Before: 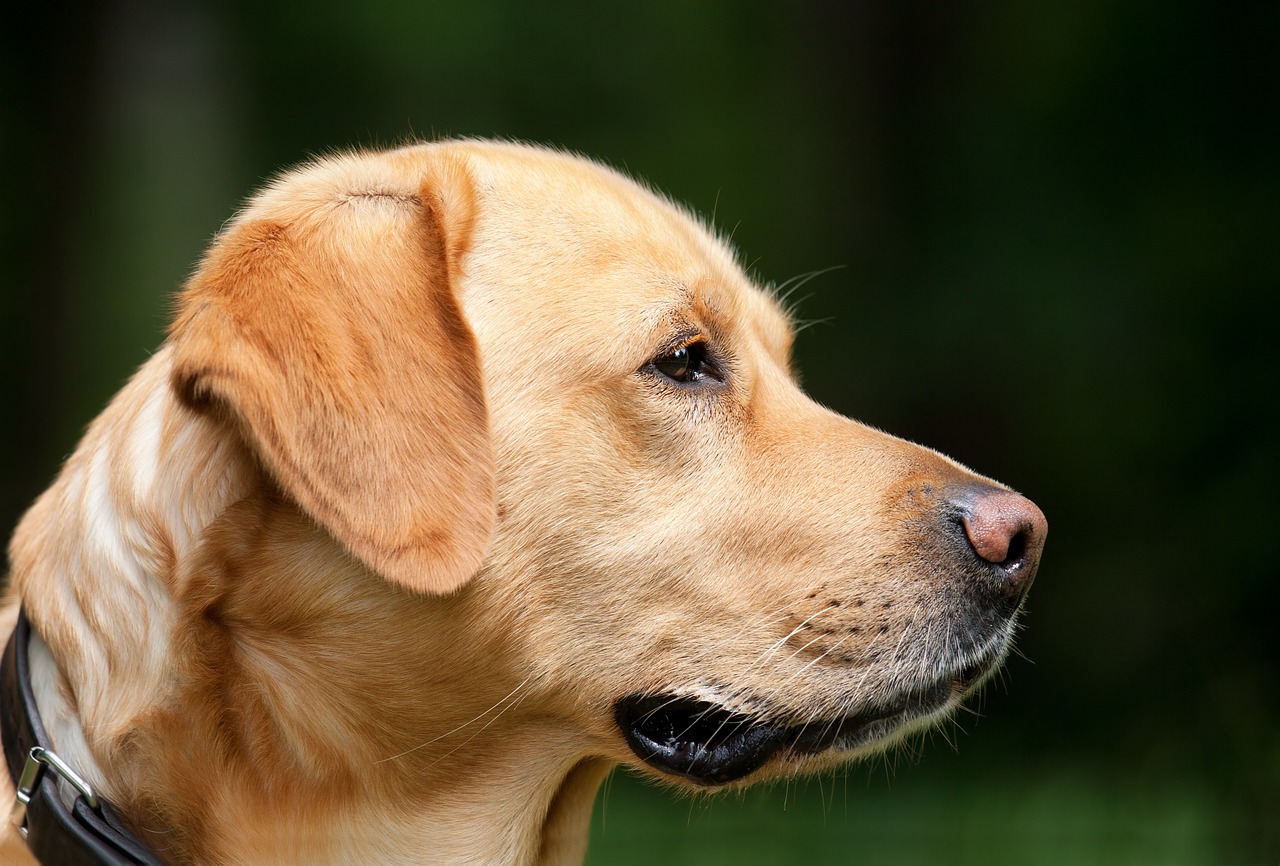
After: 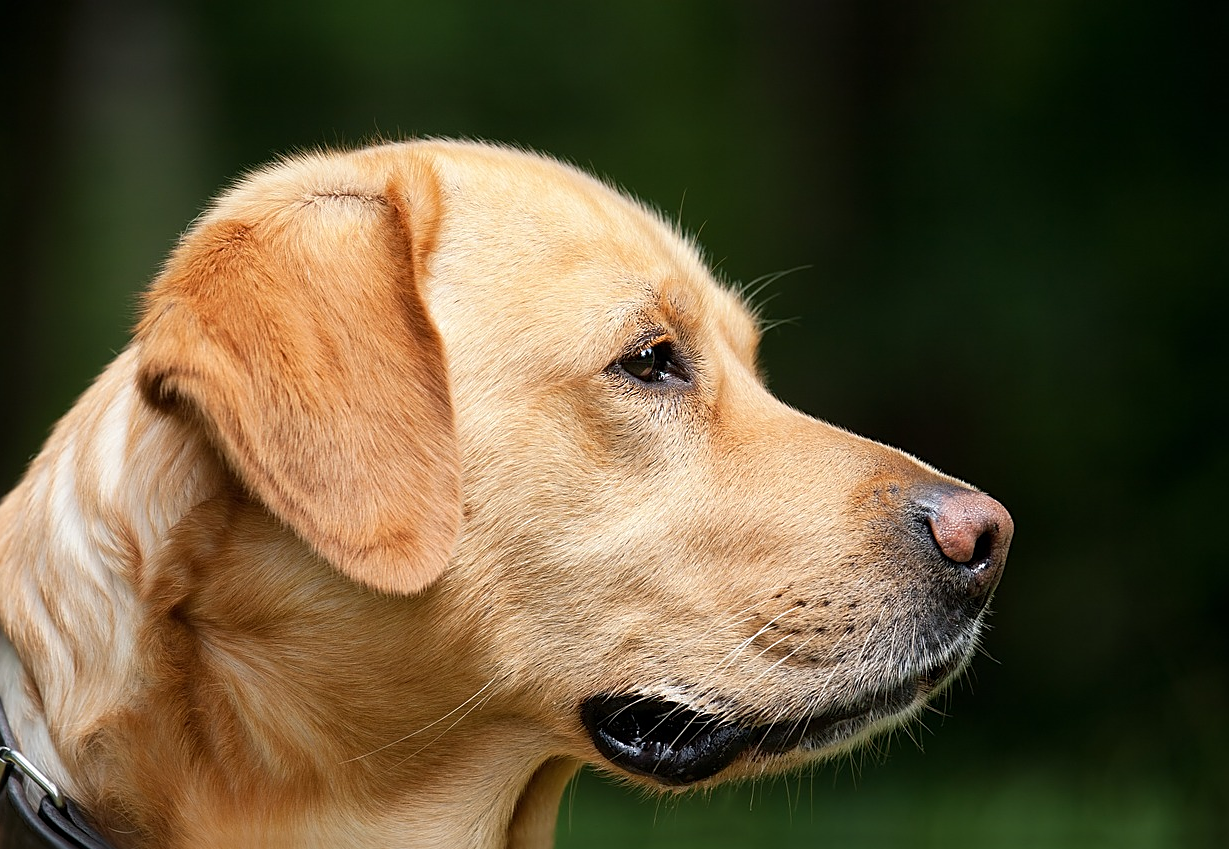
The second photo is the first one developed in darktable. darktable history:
crop and rotate: left 2.716%, right 1.256%, bottom 1.884%
sharpen: on, module defaults
